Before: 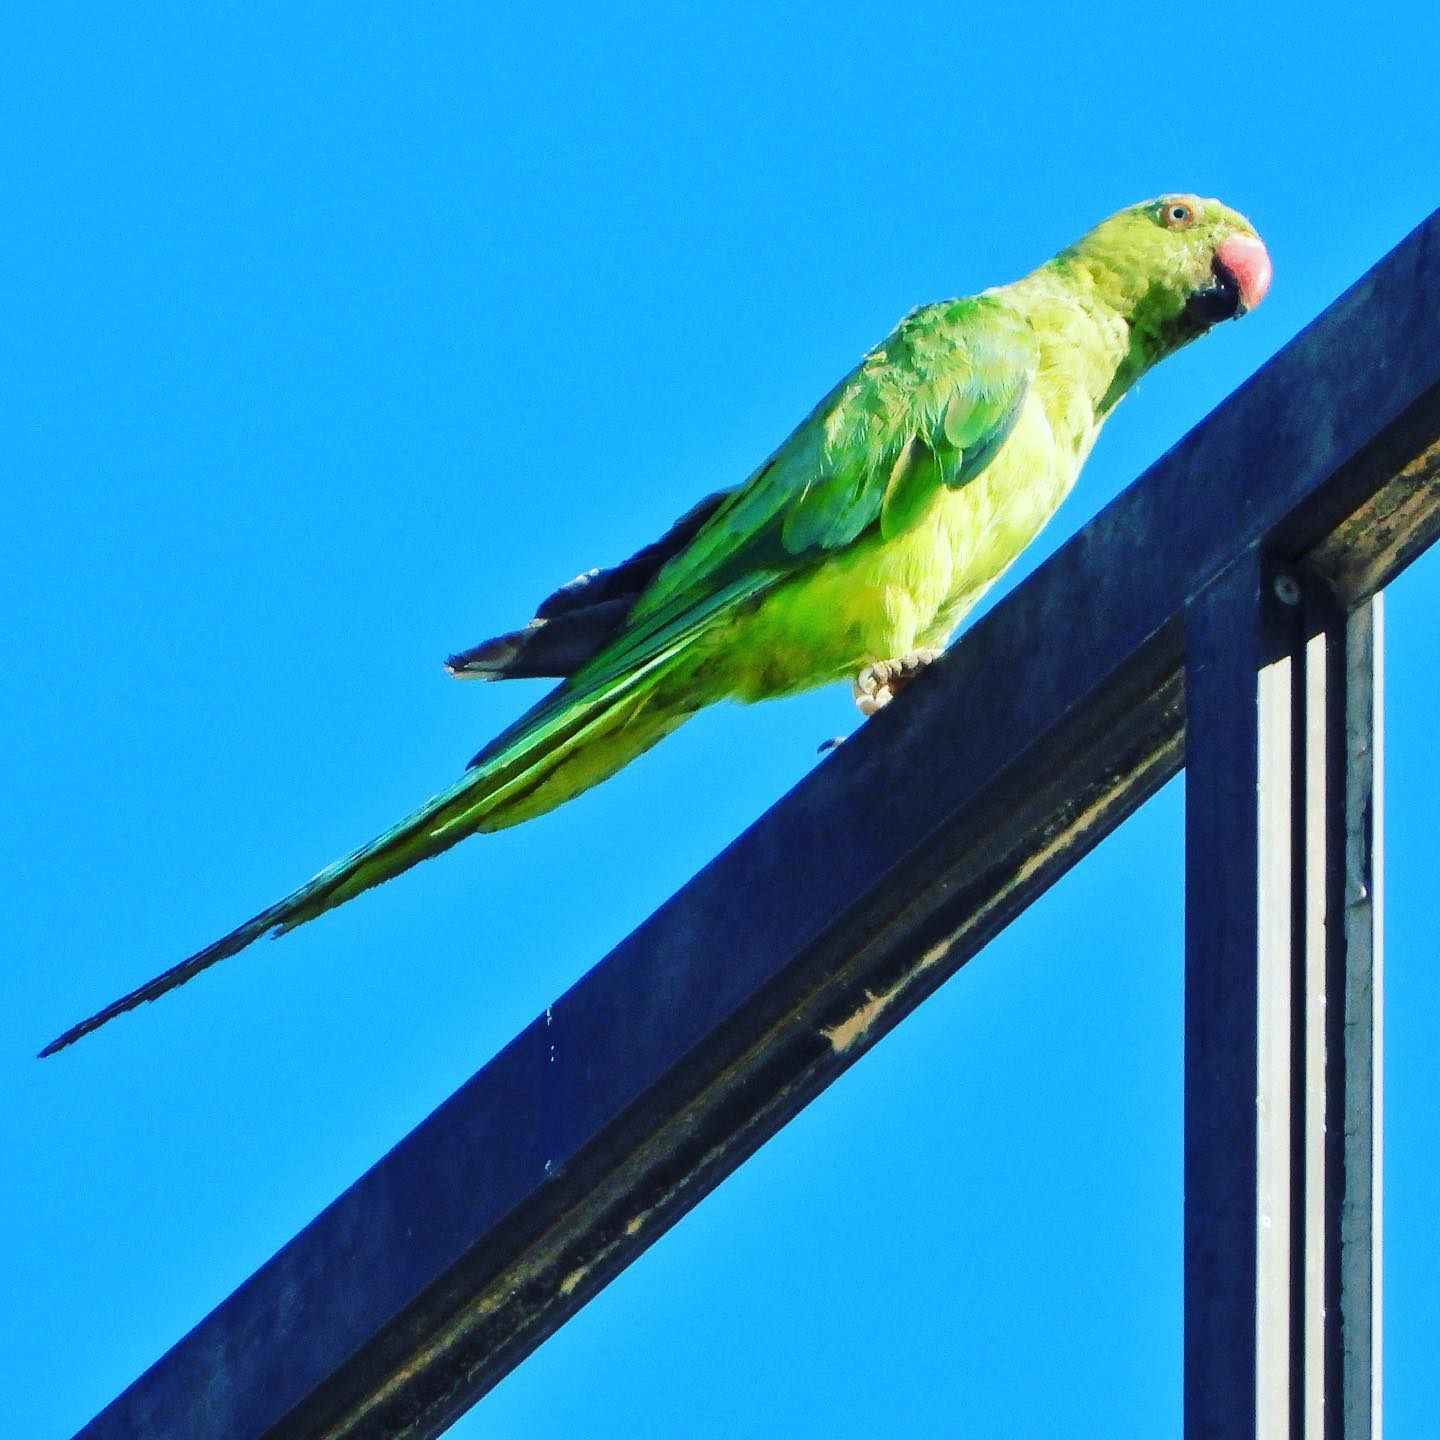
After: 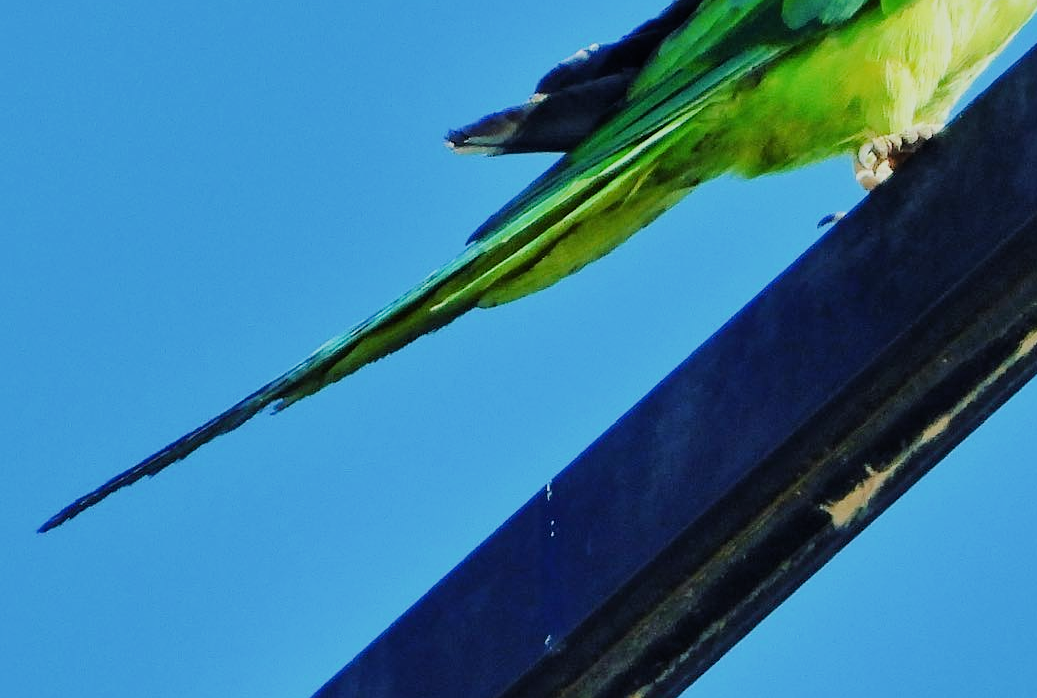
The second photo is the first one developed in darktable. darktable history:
shadows and highlights: shadows 5, soften with gaussian
crop: top 36.498%, right 27.964%, bottom 14.995%
sharpen: amount 0.2
filmic rgb: hardness 4.17
